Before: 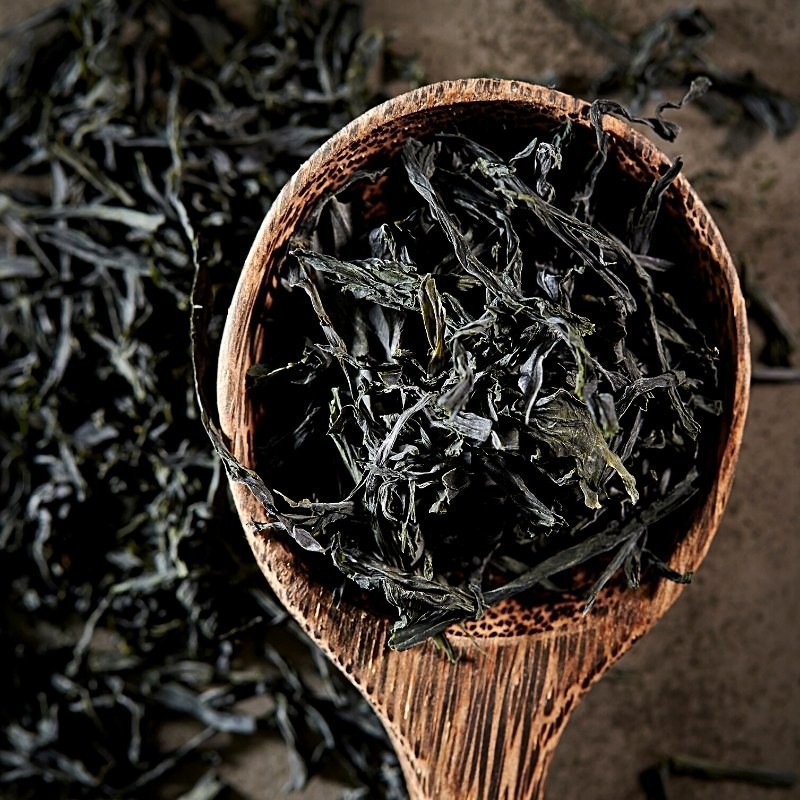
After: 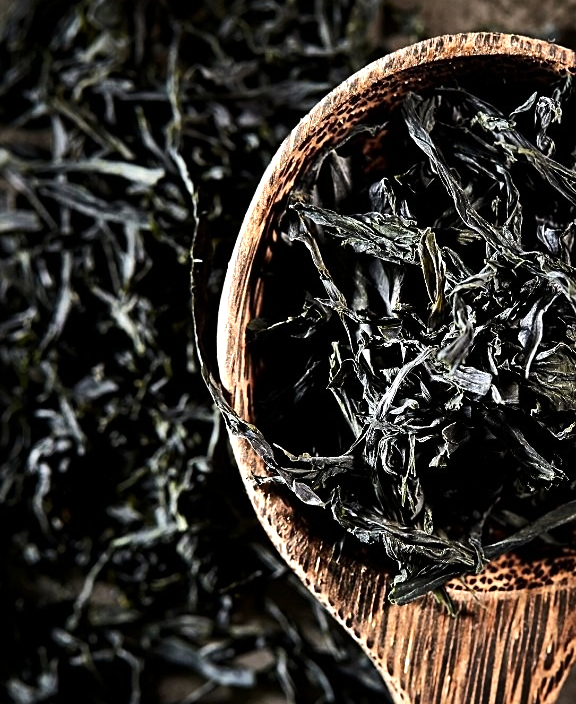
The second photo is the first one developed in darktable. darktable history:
tone equalizer: -8 EV -0.75 EV, -7 EV -0.7 EV, -6 EV -0.6 EV, -5 EV -0.4 EV, -3 EV 0.4 EV, -2 EV 0.6 EV, -1 EV 0.7 EV, +0 EV 0.75 EV, edges refinement/feathering 500, mask exposure compensation -1.57 EV, preserve details no
crop: top 5.803%, right 27.864%, bottom 5.804%
